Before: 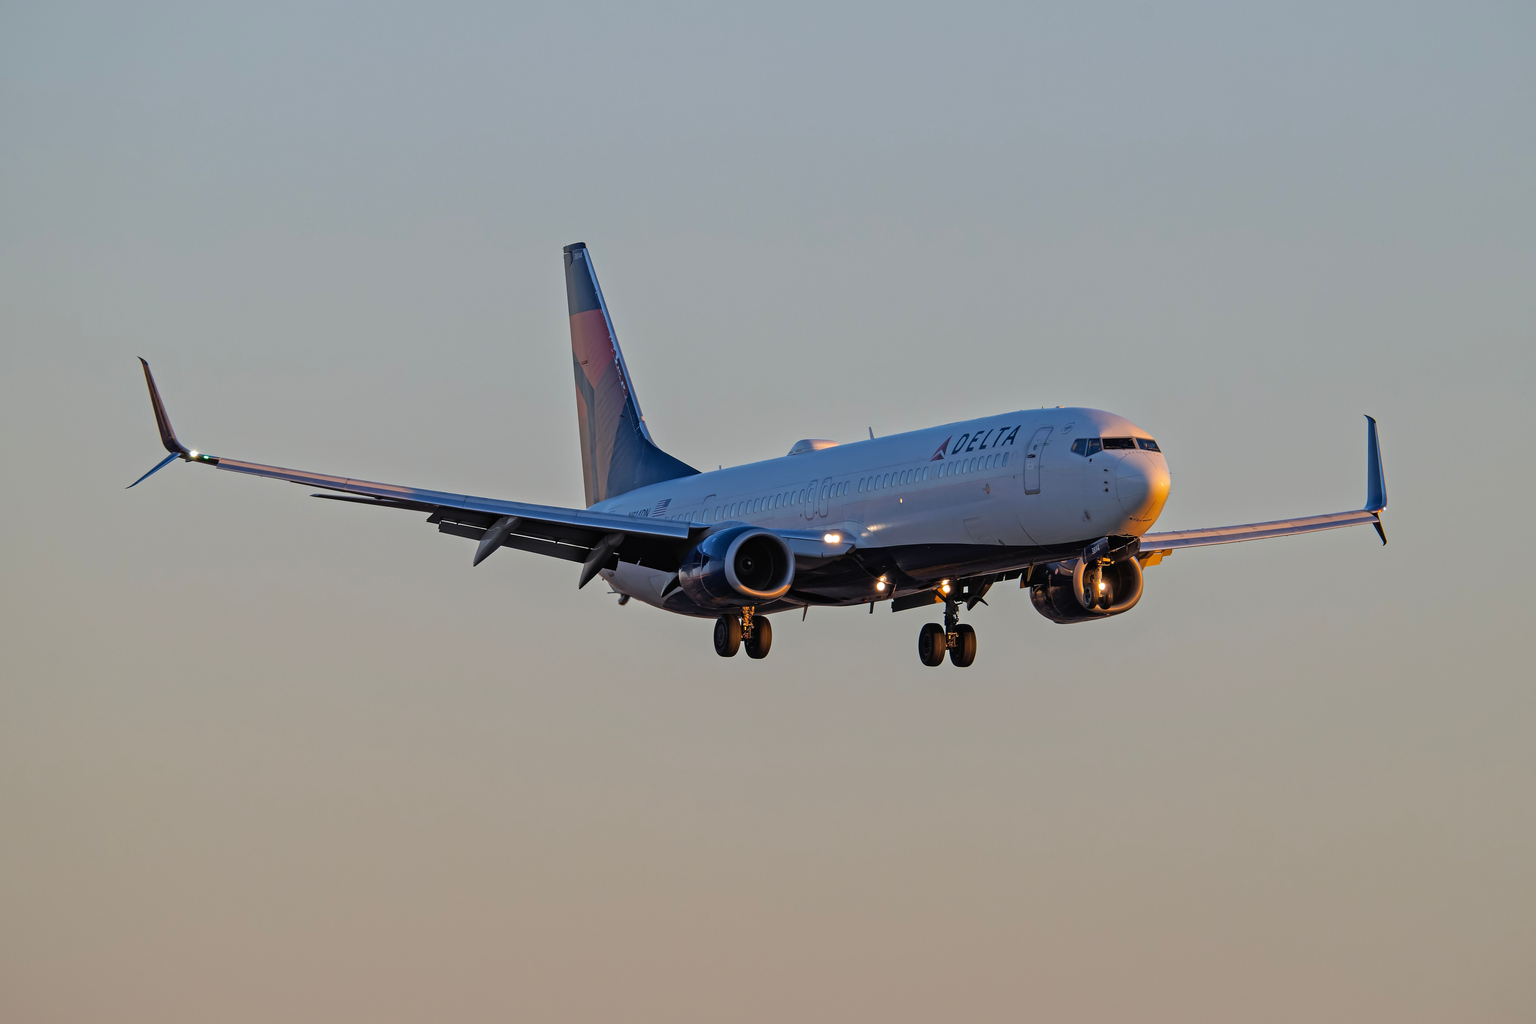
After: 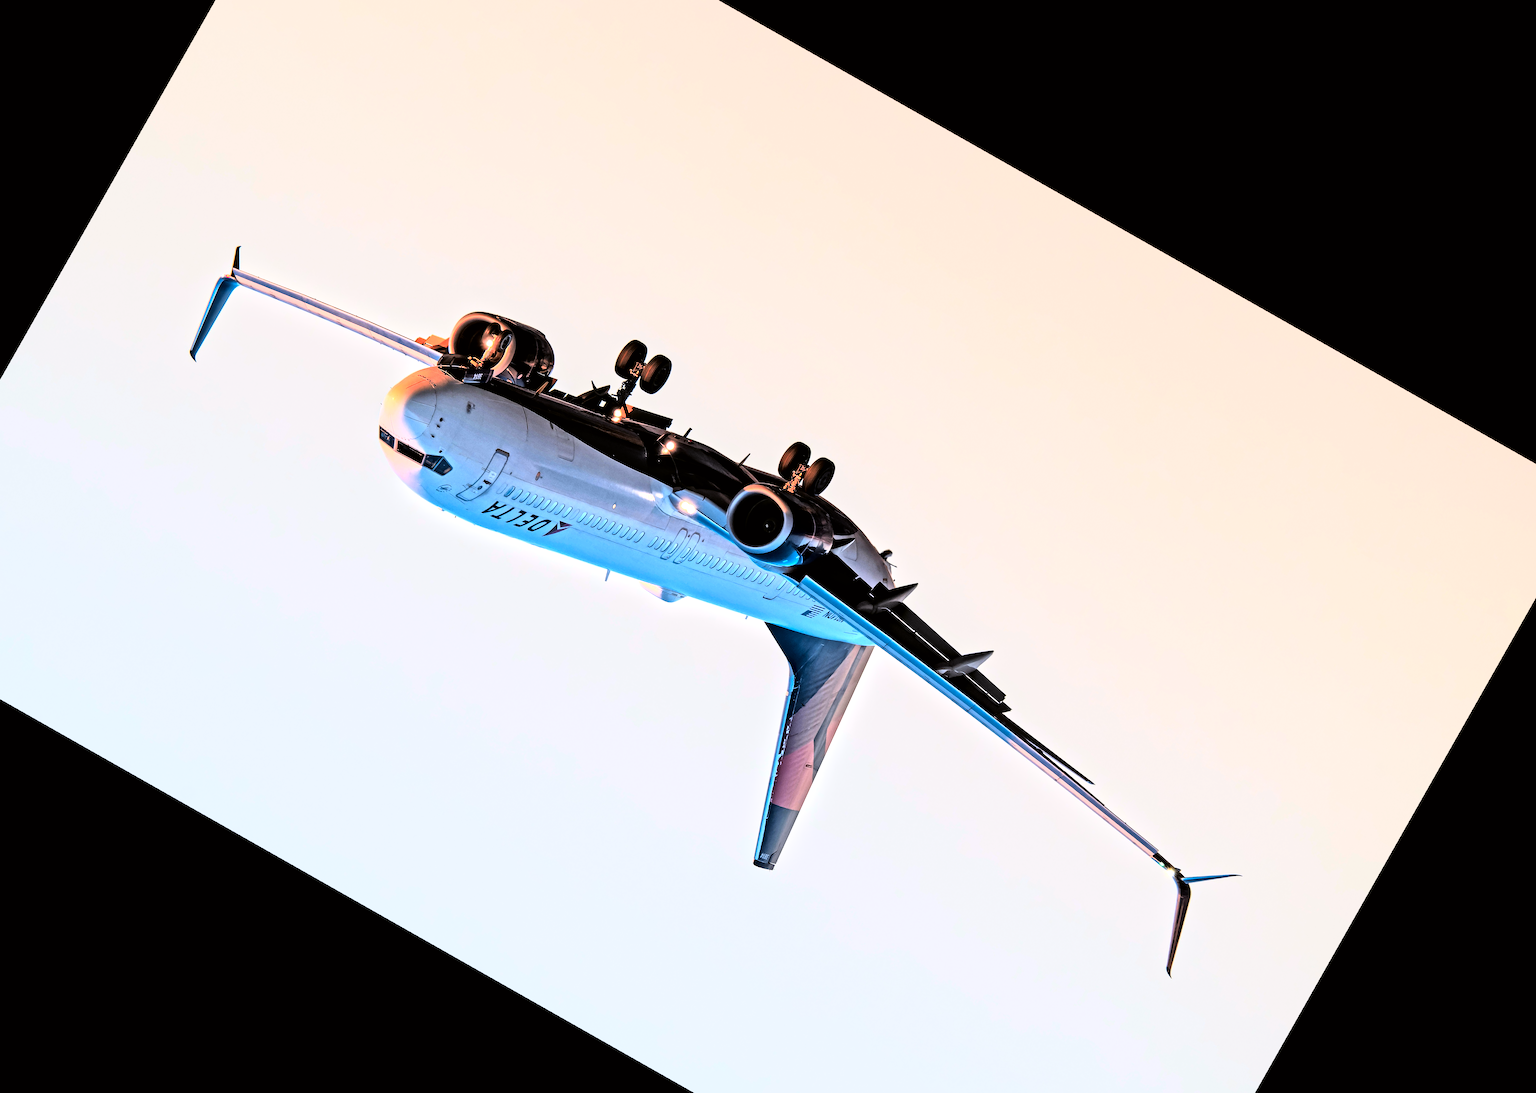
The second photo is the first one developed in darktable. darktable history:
local contrast: mode bilateral grid, contrast 20, coarseness 50, detail 171%, midtone range 0.2
rotate and perspective: rotation -1.75°, automatic cropping off
contrast brightness saturation: saturation -0.04
color zones: curves: ch1 [(0.29, 0.492) (0.373, 0.185) (0.509, 0.481)]; ch2 [(0.25, 0.462) (0.749, 0.457)], mix 40.67%
crop and rotate: angle 148.68°, left 9.111%, top 15.603%, right 4.588%, bottom 17.041%
color correction: highlights a* 3.12, highlights b* -1.55, shadows a* -0.101, shadows b* 2.52, saturation 0.98
rgb curve: curves: ch0 [(0, 0) (0.21, 0.15) (0.24, 0.21) (0.5, 0.75) (0.75, 0.96) (0.89, 0.99) (1, 1)]; ch1 [(0, 0.02) (0.21, 0.13) (0.25, 0.2) (0.5, 0.67) (0.75, 0.9) (0.89, 0.97) (1, 1)]; ch2 [(0, 0.02) (0.21, 0.13) (0.25, 0.2) (0.5, 0.67) (0.75, 0.9) (0.89, 0.97) (1, 1)], compensate middle gray true
exposure: black level correction 0, exposure 0.5 EV, compensate exposure bias true, compensate highlight preservation false
